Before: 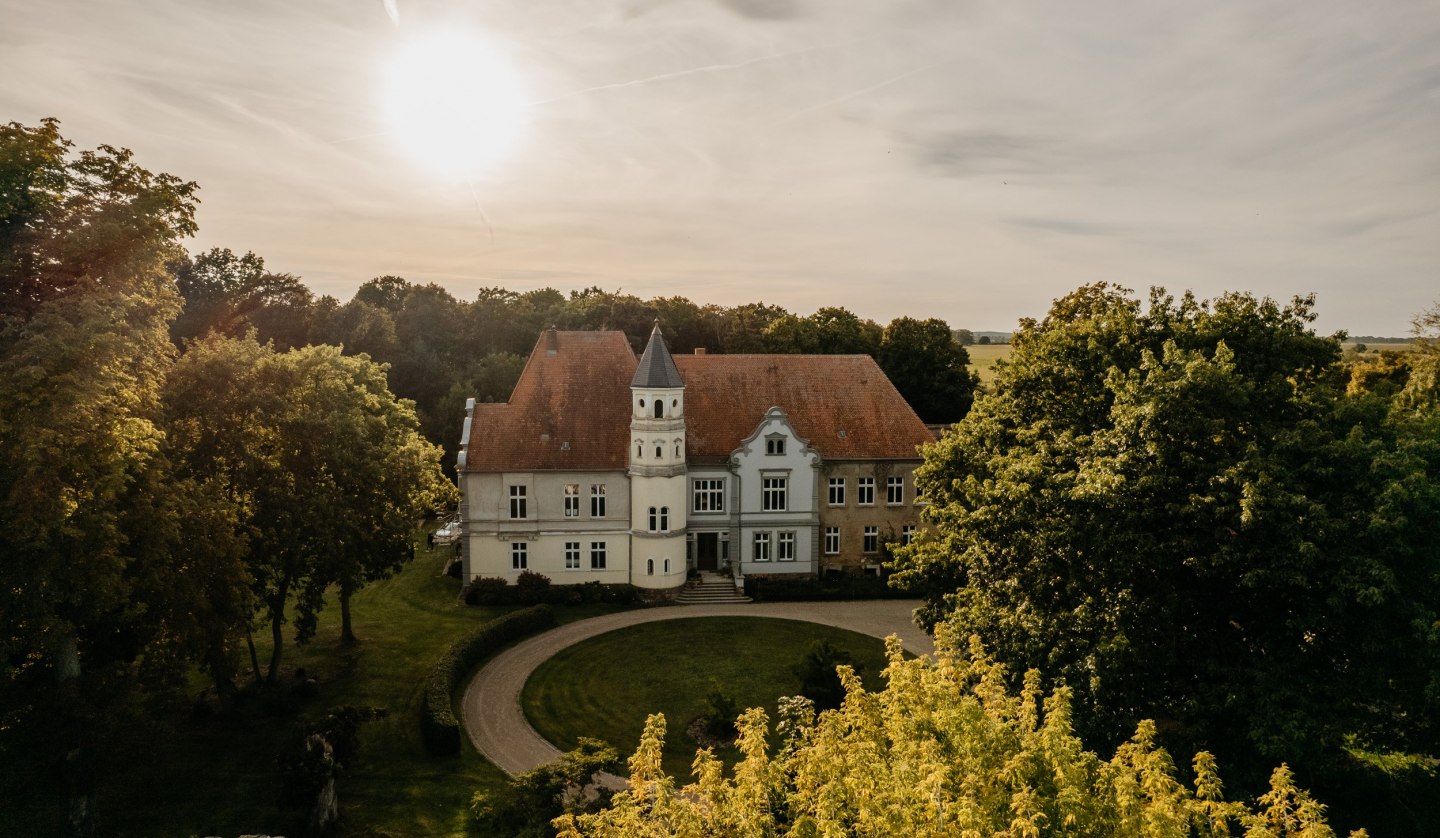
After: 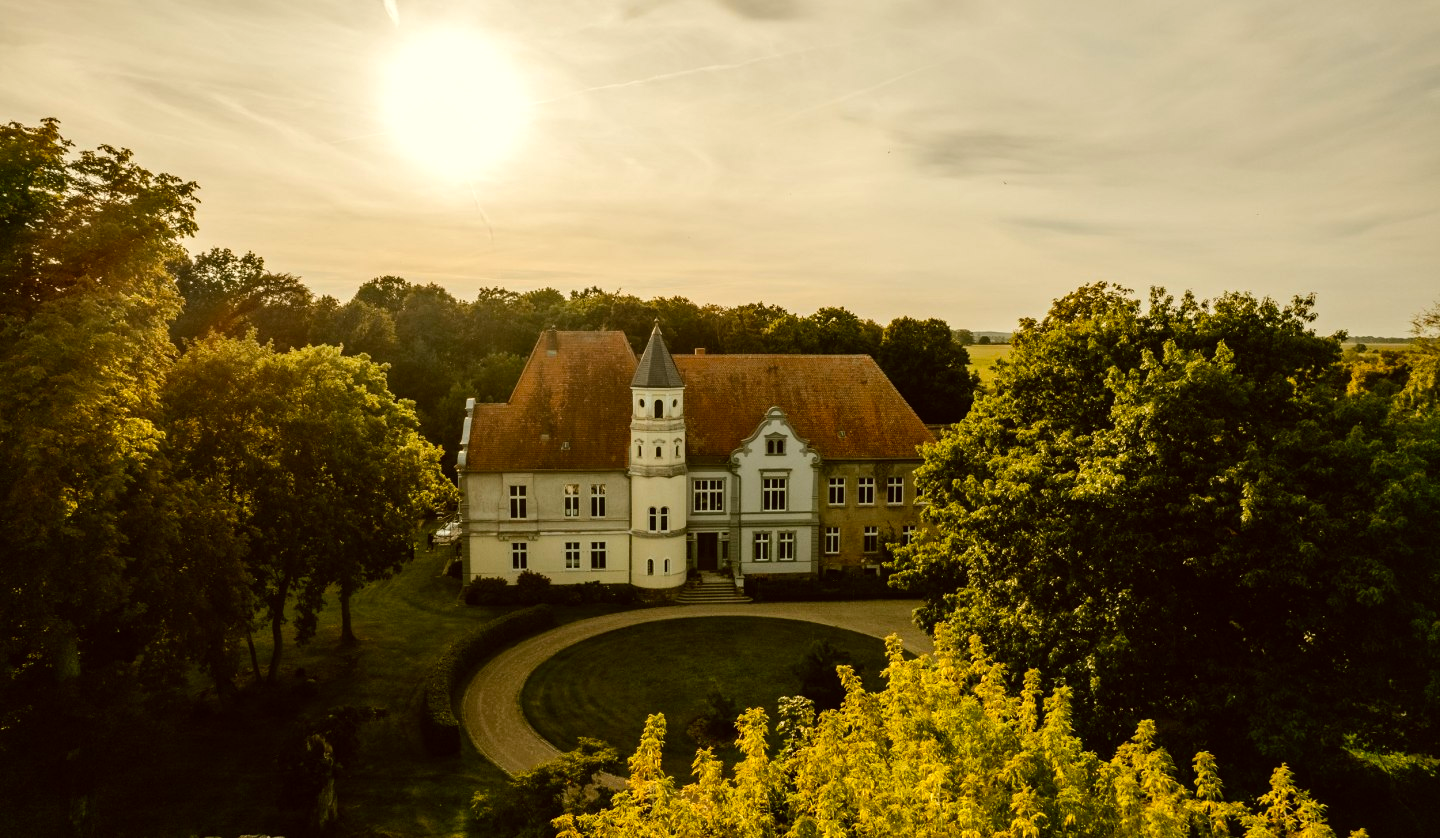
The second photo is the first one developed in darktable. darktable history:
color correction: highlights a* -1.57, highlights b* 10.63, shadows a* 0.235, shadows b* 19.52
color balance rgb: shadows lift › luminance -9.843%, power › chroma 0.256%, power › hue 60.22°, perceptual saturation grading › global saturation 19.603%, perceptual brilliance grading › highlights 7.107%, perceptual brilliance grading › mid-tones 16.243%, perceptual brilliance grading › shadows -5.428%
